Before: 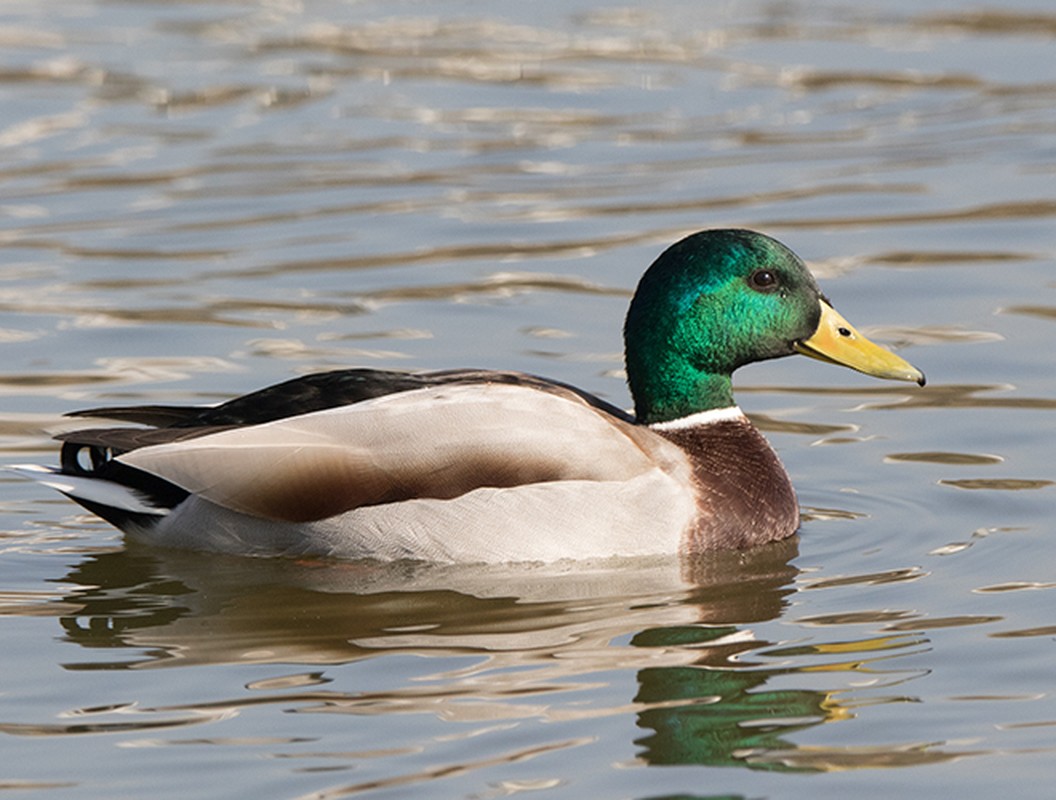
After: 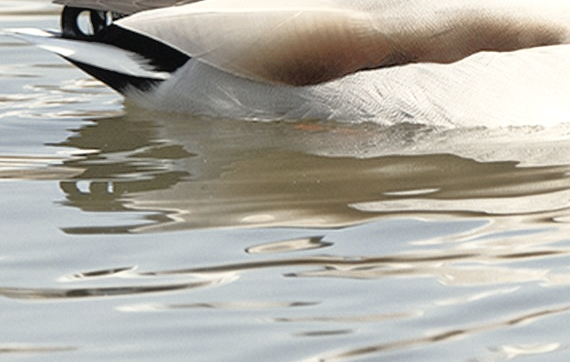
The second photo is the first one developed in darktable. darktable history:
crop and rotate: top 54.548%, right 45.929%, bottom 0.12%
contrast brightness saturation: contrast -0.05, saturation -0.417
exposure: black level correction 0, exposure 0.499 EV, compensate exposure bias true, compensate highlight preservation false
tone curve: curves: ch0 [(0, 0.01) (0.037, 0.032) (0.131, 0.108) (0.275, 0.286) (0.483, 0.517) (0.61, 0.661) (0.697, 0.768) (0.797, 0.876) (0.888, 0.952) (0.997, 0.995)]; ch1 [(0, 0) (0.312, 0.262) (0.425, 0.402) (0.5, 0.5) (0.527, 0.532) (0.556, 0.585) (0.683, 0.706) (0.746, 0.77) (1, 1)]; ch2 [(0, 0) (0.223, 0.185) (0.333, 0.284) (0.432, 0.4) (0.502, 0.502) (0.525, 0.527) (0.545, 0.564) (0.587, 0.613) (0.636, 0.654) (0.711, 0.729) (0.845, 0.855) (0.998, 0.977)], color space Lab, independent channels, preserve colors none
tone equalizer: -7 EV 0.155 EV, -6 EV 0.609 EV, -5 EV 1.17 EV, -4 EV 1.34 EV, -3 EV 1.13 EV, -2 EV 0.6 EV, -1 EV 0.157 EV
color correction: highlights a* -2.5, highlights b* 2.37
color zones: curves: ch0 [(0, 0.5) (0.125, 0.4) (0.25, 0.5) (0.375, 0.4) (0.5, 0.4) (0.625, 0.35) (0.75, 0.35) (0.875, 0.5)]; ch1 [(0, 0.35) (0.125, 0.45) (0.25, 0.35) (0.375, 0.35) (0.5, 0.35) (0.625, 0.35) (0.75, 0.45) (0.875, 0.35)]; ch2 [(0, 0.6) (0.125, 0.5) (0.25, 0.5) (0.375, 0.6) (0.5, 0.6) (0.625, 0.5) (0.75, 0.5) (0.875, 0.5)]
